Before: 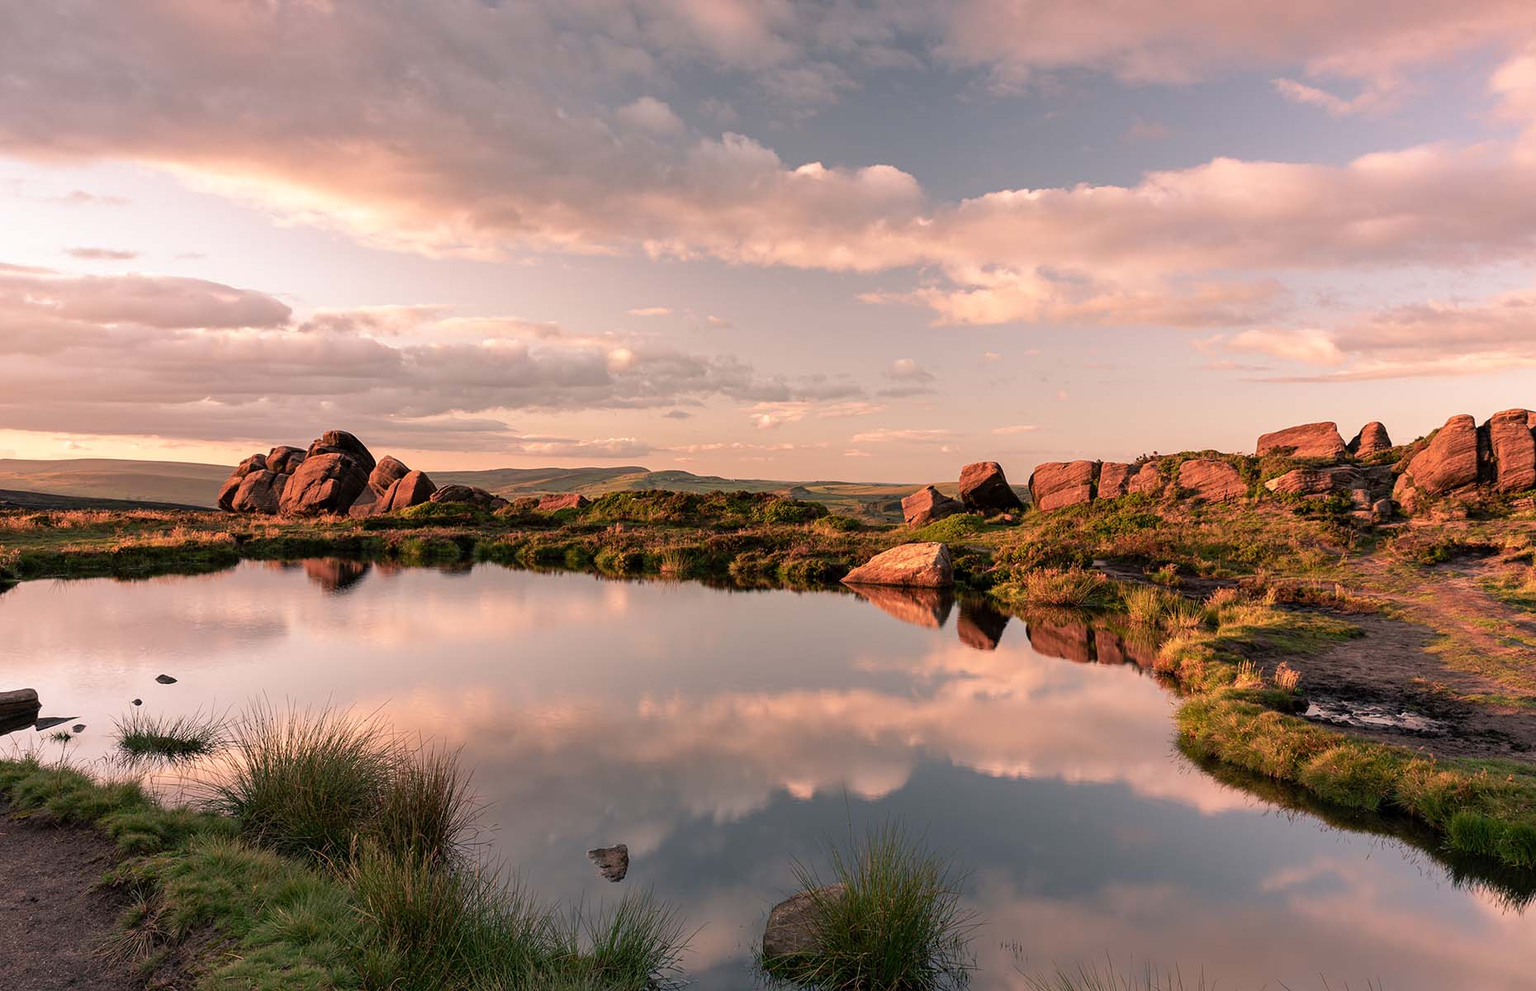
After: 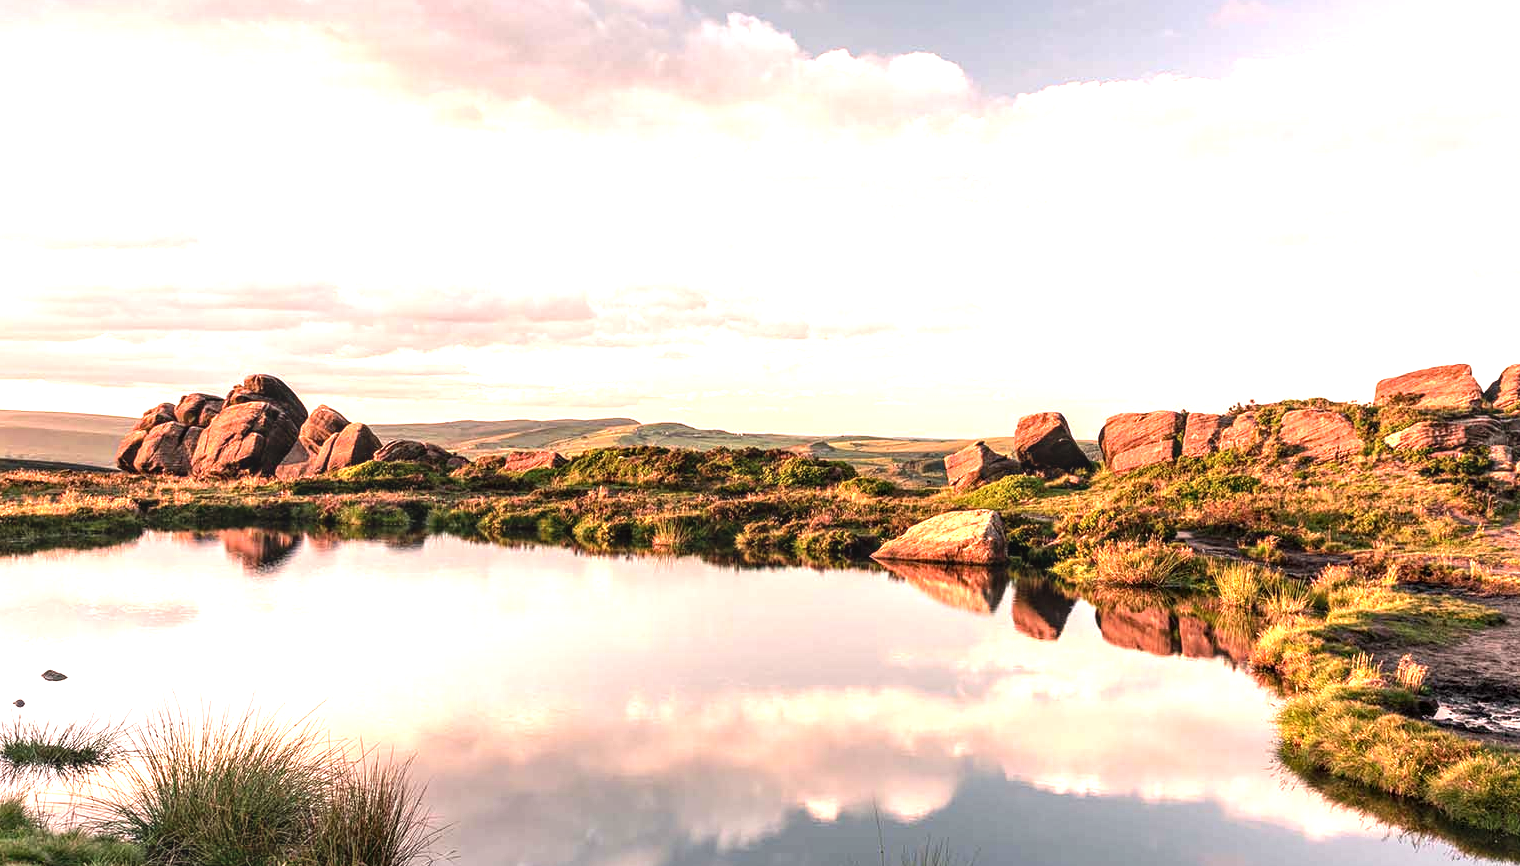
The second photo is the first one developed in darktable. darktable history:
local contrast: on, module defaults
crop: left 7.912%, top 12.326%, right 10.333%, bottom 15.455%
exposure: black level correction 0, exposure 1.104 EV, compensate highlight preservation false
tone equalizer: -8 EV -0.401 EV, -7 EV -0.427 EV, -6 EV -0.302 EV, -5 EV -0.2 EV, -3 EV 0.202 EV, -2 EV 0.345 EV, -1 EV 0.377 EV, +0 EV 0.445 EV, edges refinement/feathering 500, mask exposure compensation -1.57 EV, preserve details no
